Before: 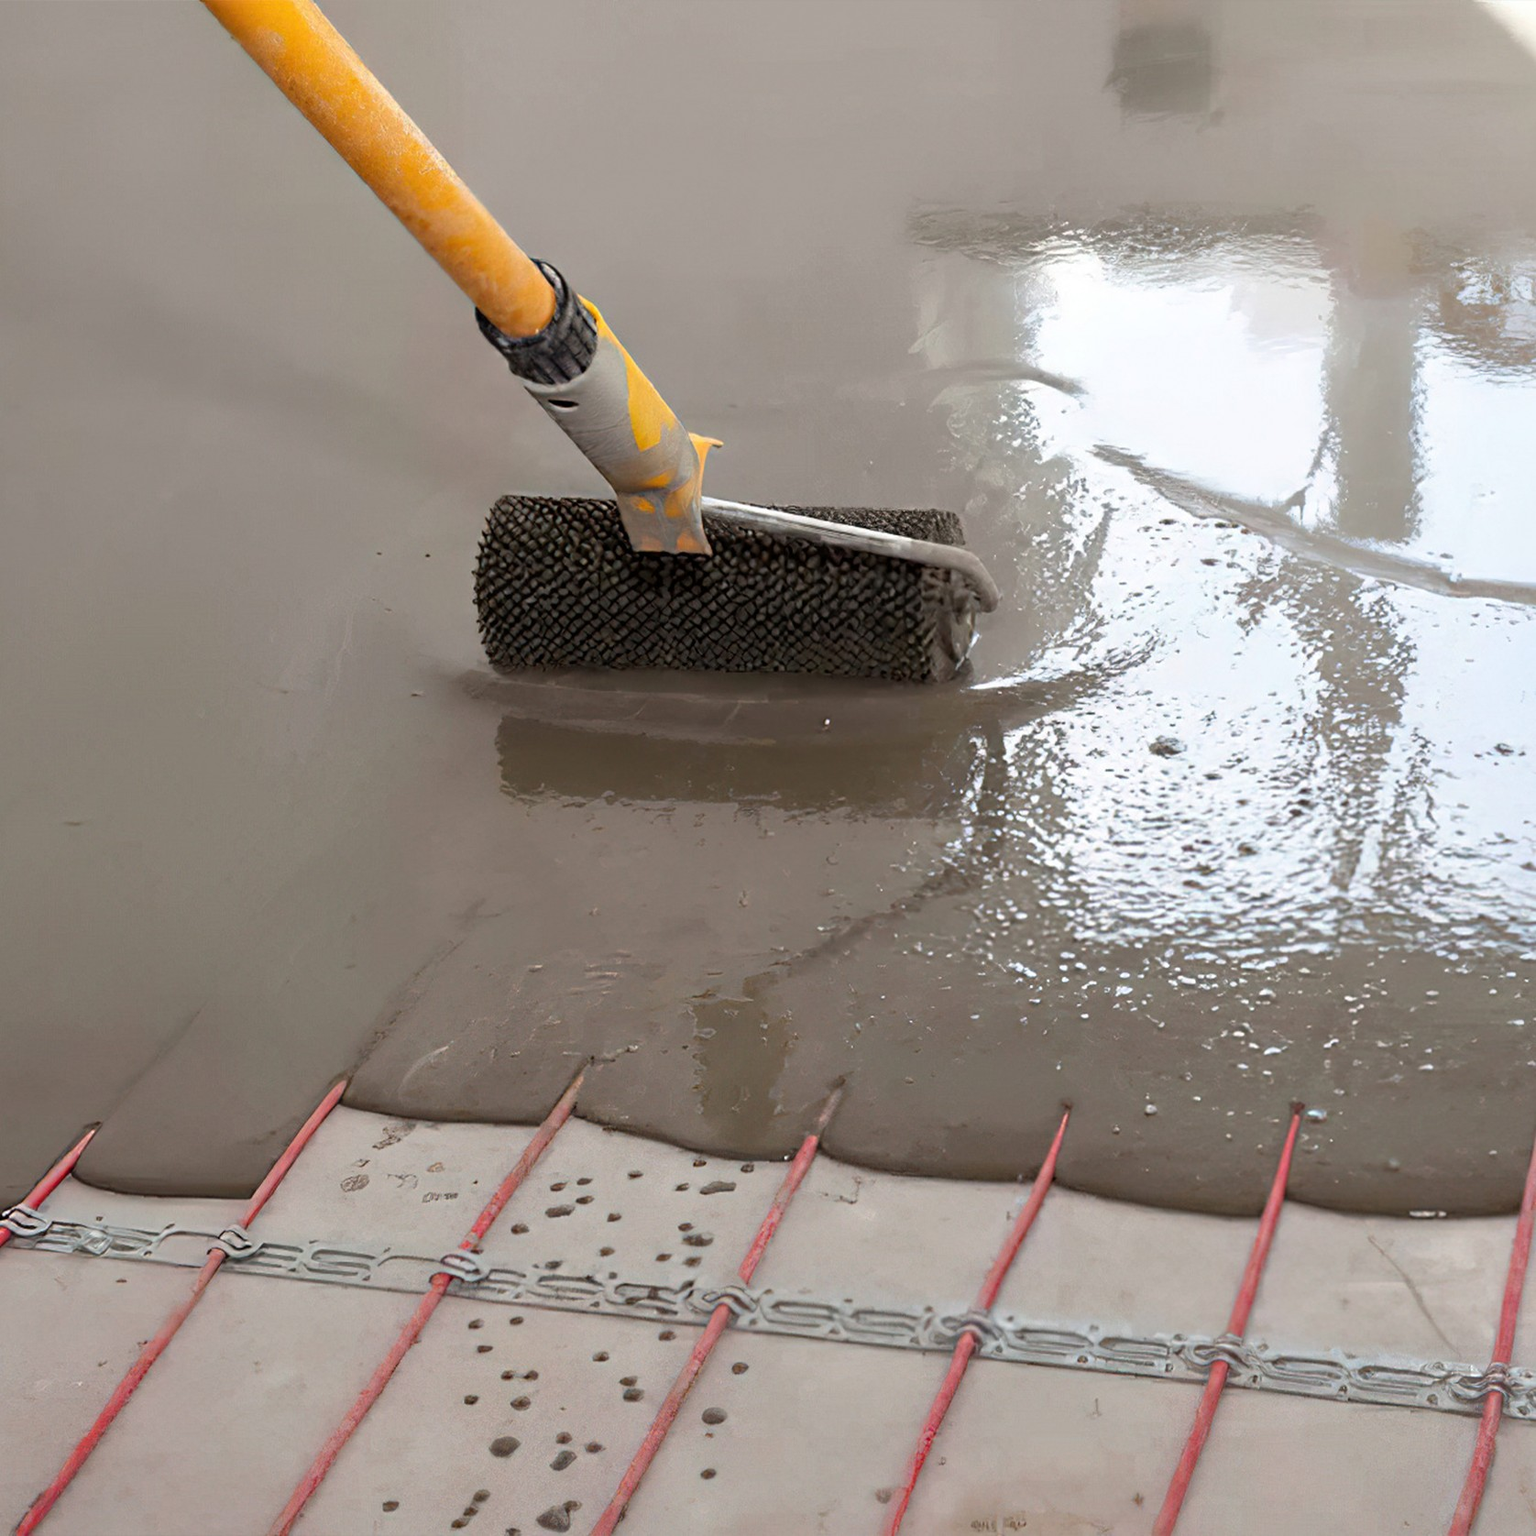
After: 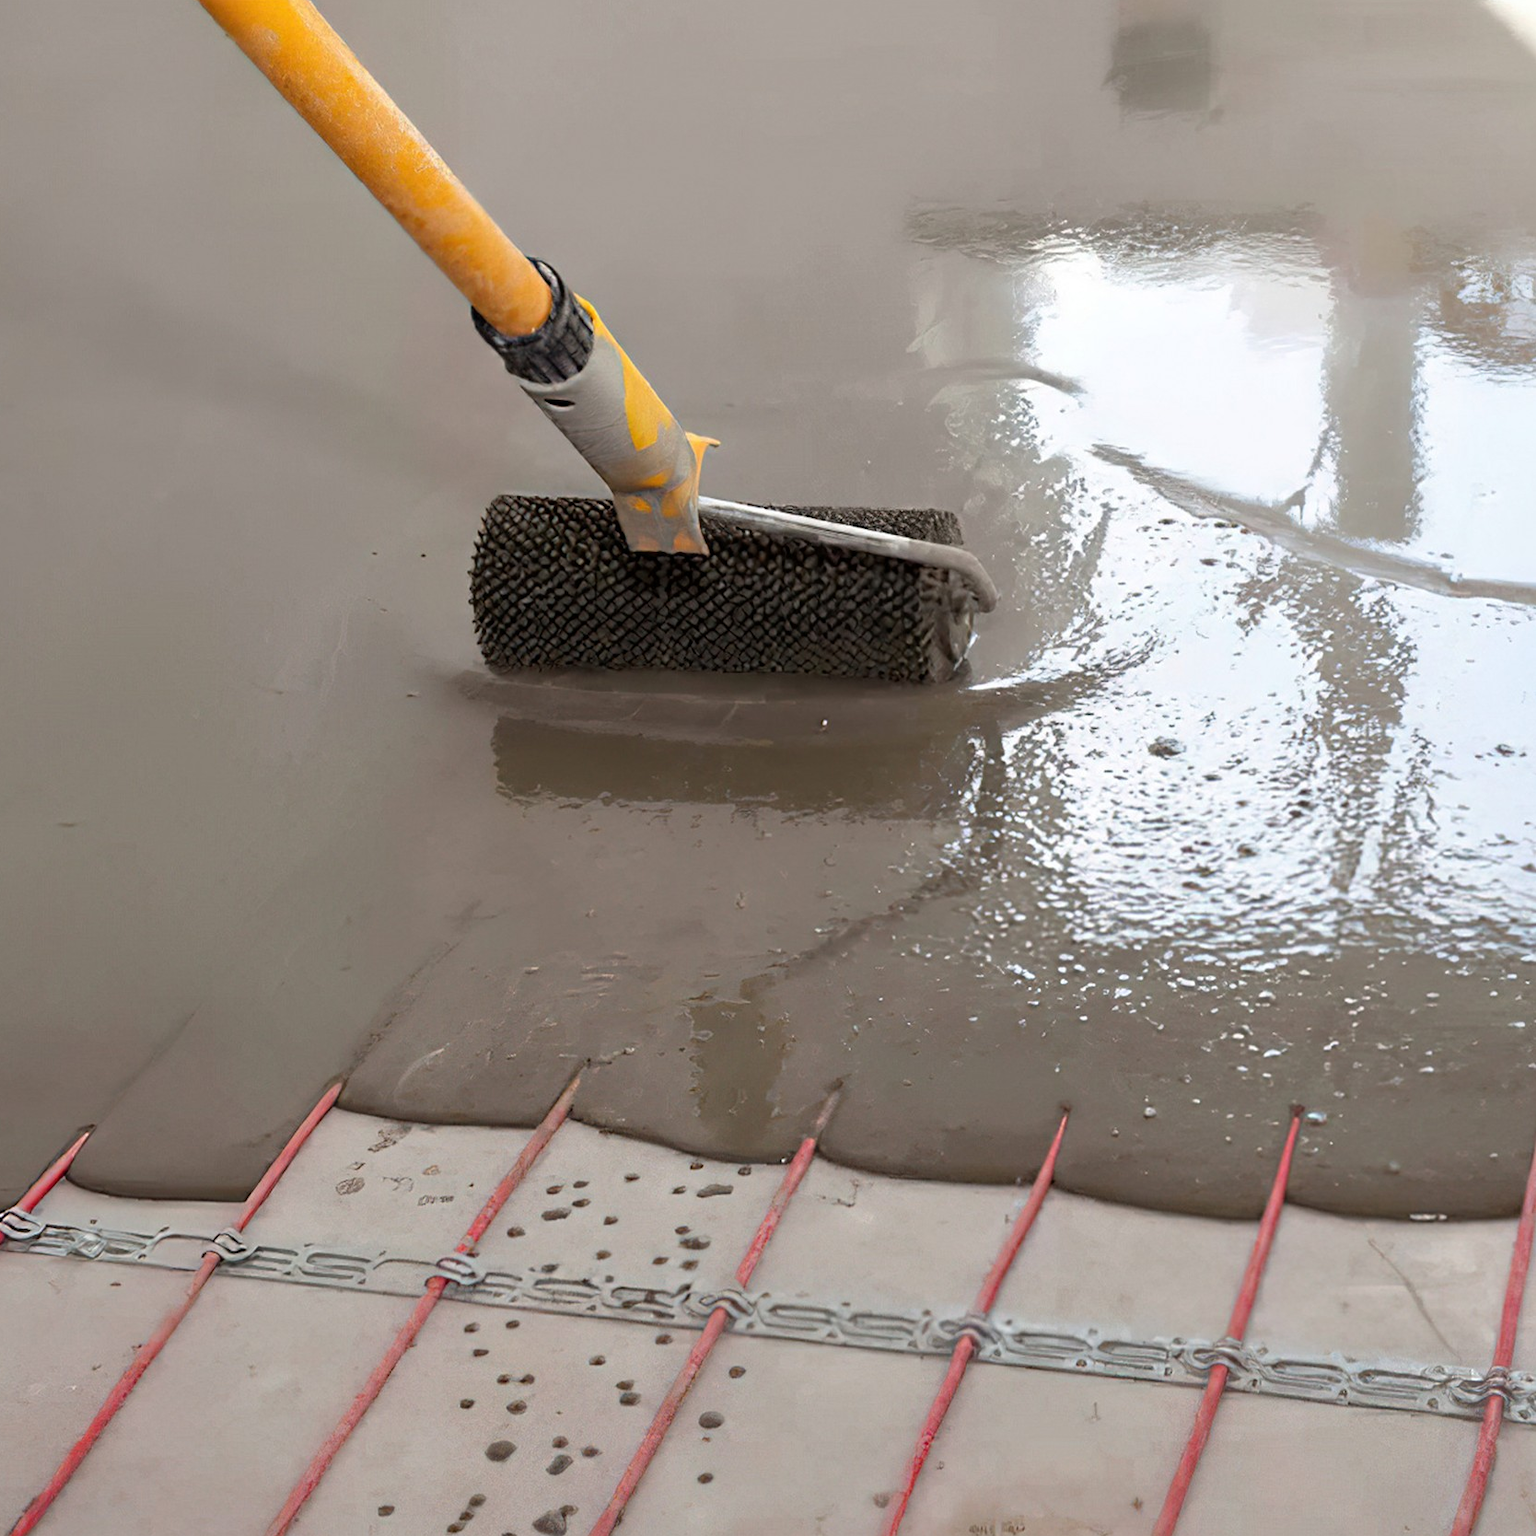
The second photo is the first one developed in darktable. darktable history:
crop and rotate: left 0.453%, top 0.221%, bottom 0.251%
